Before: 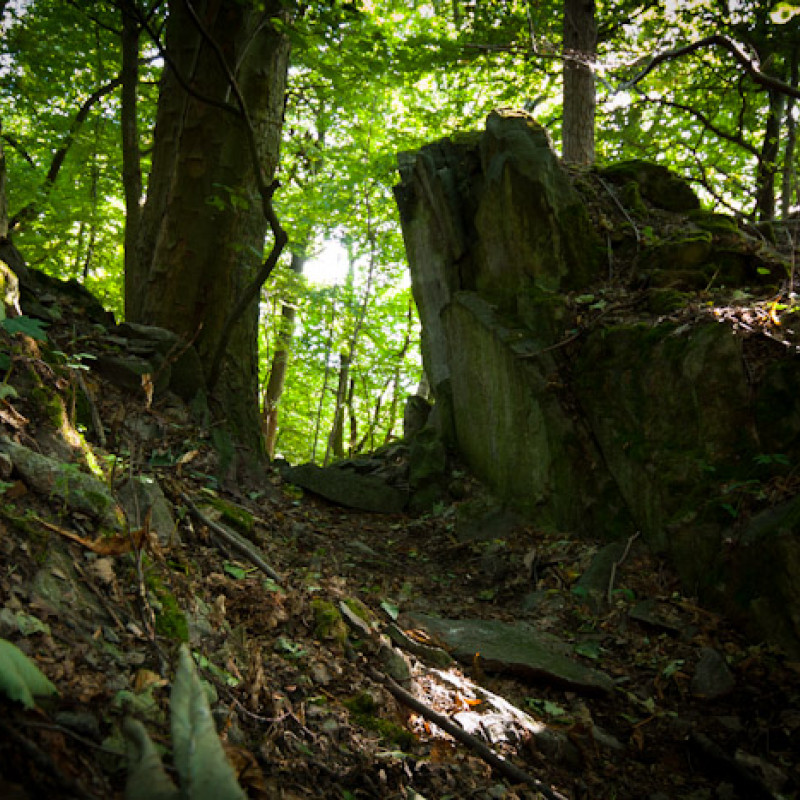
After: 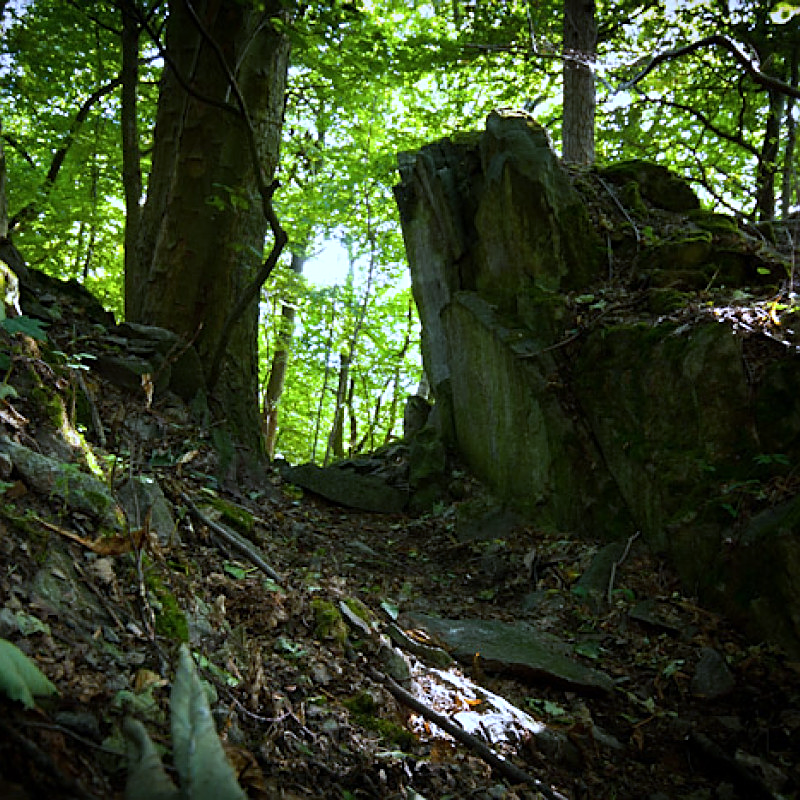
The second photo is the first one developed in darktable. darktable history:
shadows and highlights: shadows -12.5, white point adjustment 4, highlights 28.33
white balance: red 0.871, blue 1.249
sharpen: on, module defaults
